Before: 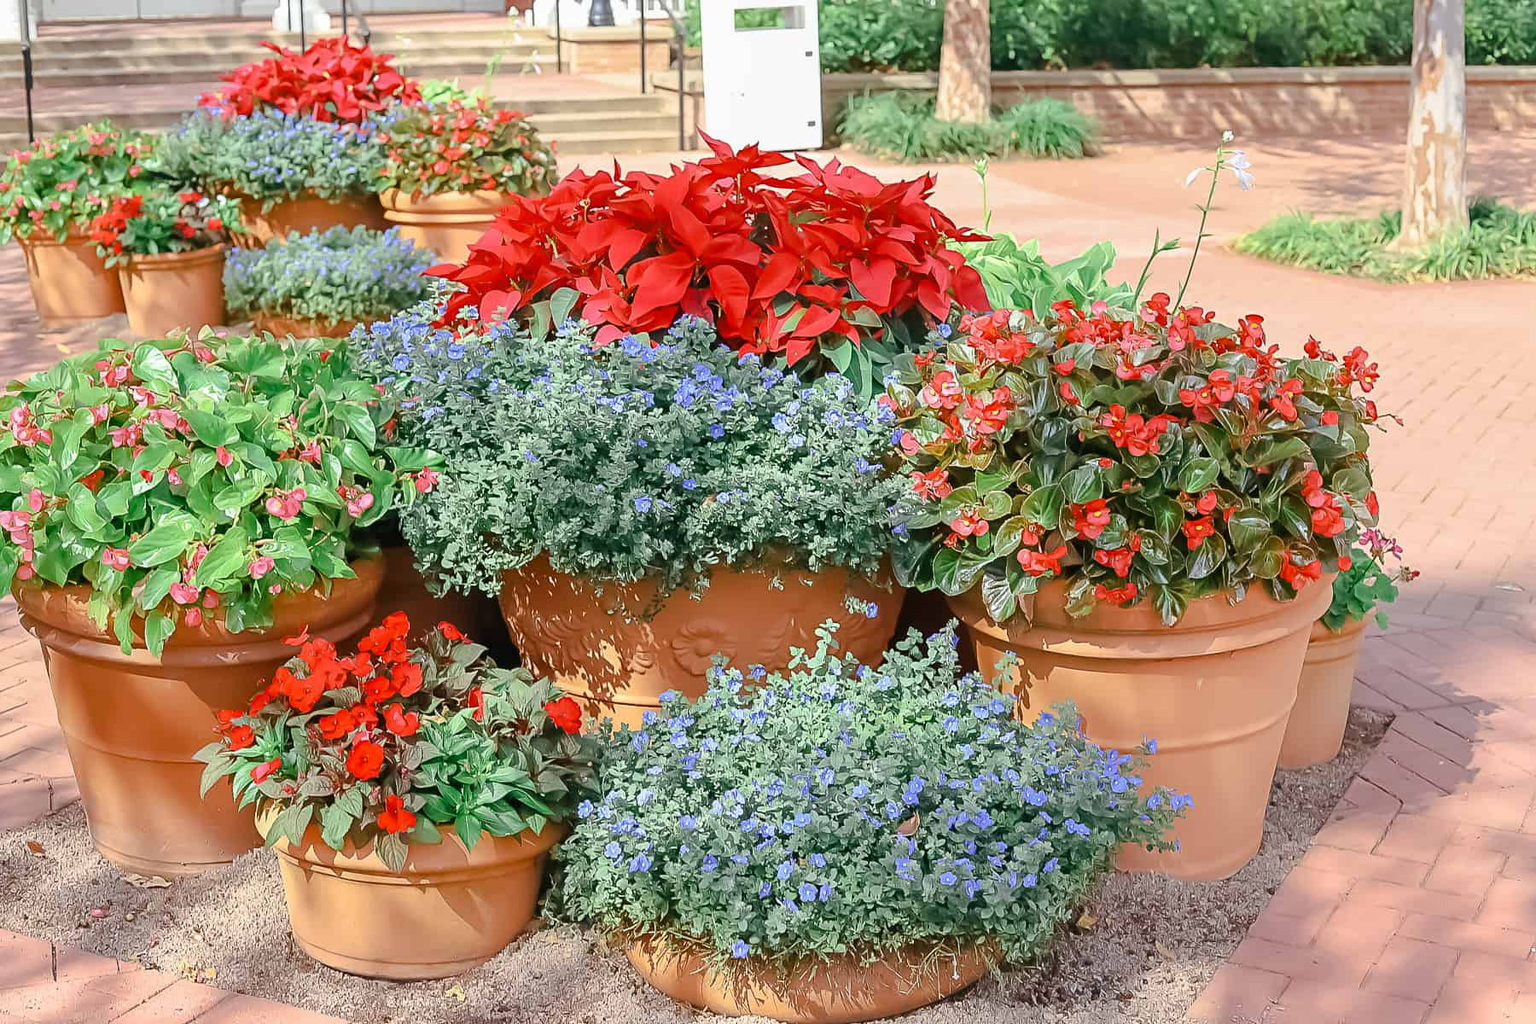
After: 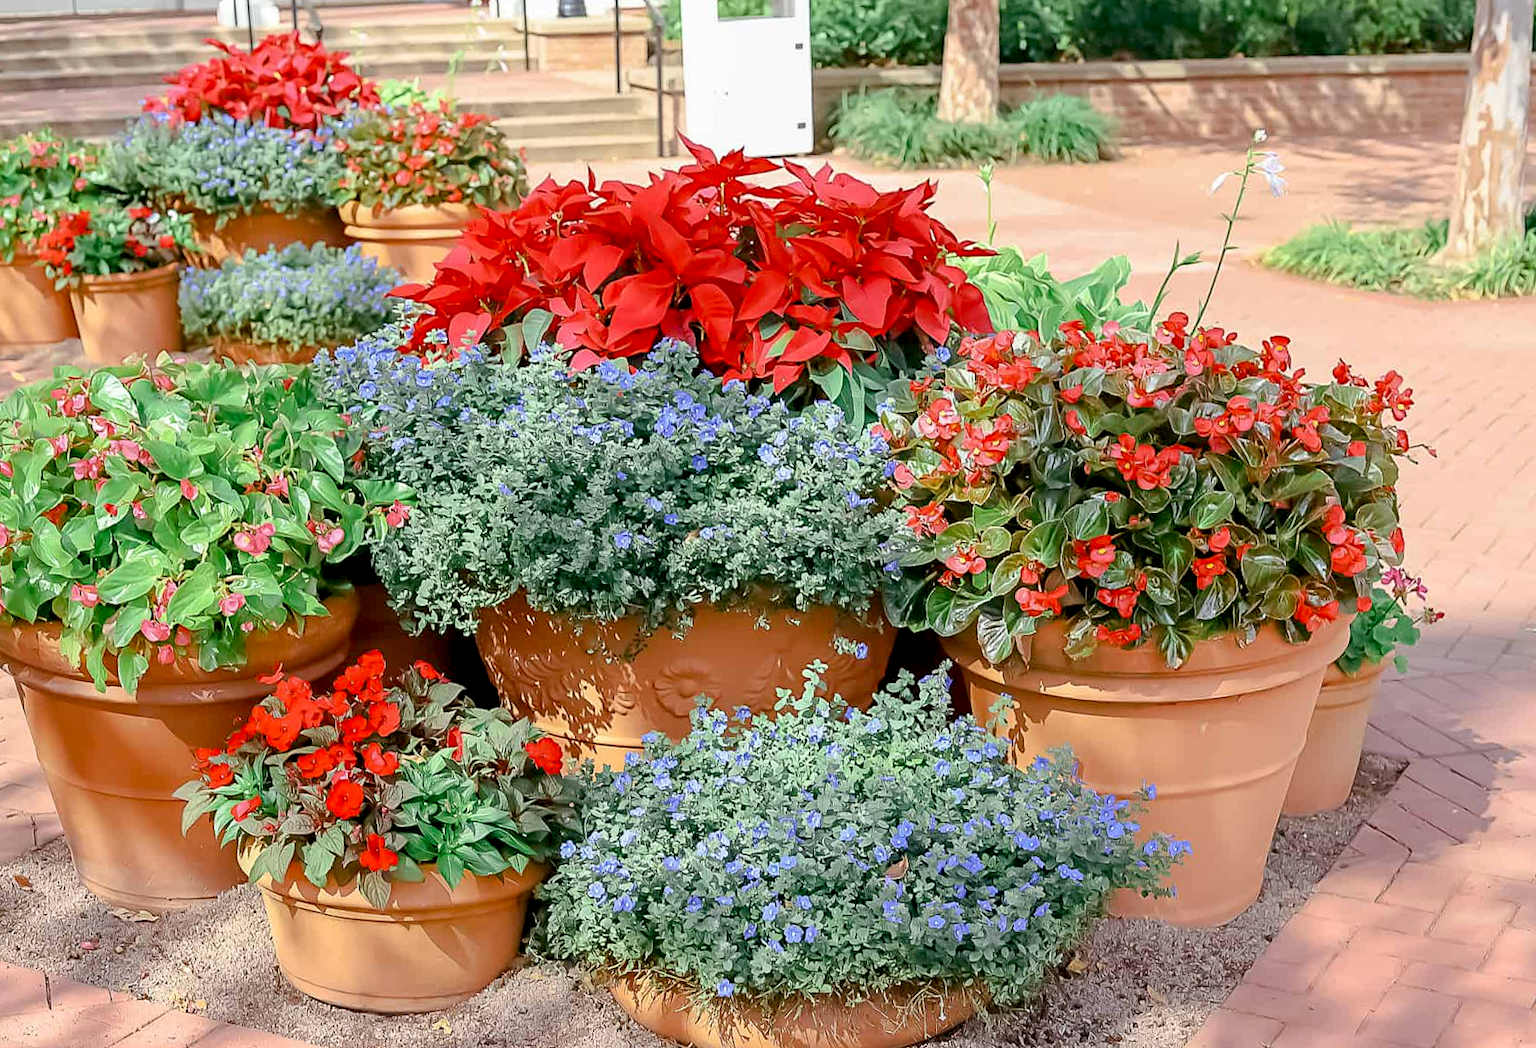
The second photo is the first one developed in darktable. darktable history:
rotate and perspective: rotation 0.074°, lens shift (vertical) 0.096, lens shift (horizontal) -0.041, crop left 0.043, crop right 0.952, crop top 0.024, crop bottom 0.979
exposure: black level correction 0.01, exposure 0.011 EV, compensate highlight preservation false
